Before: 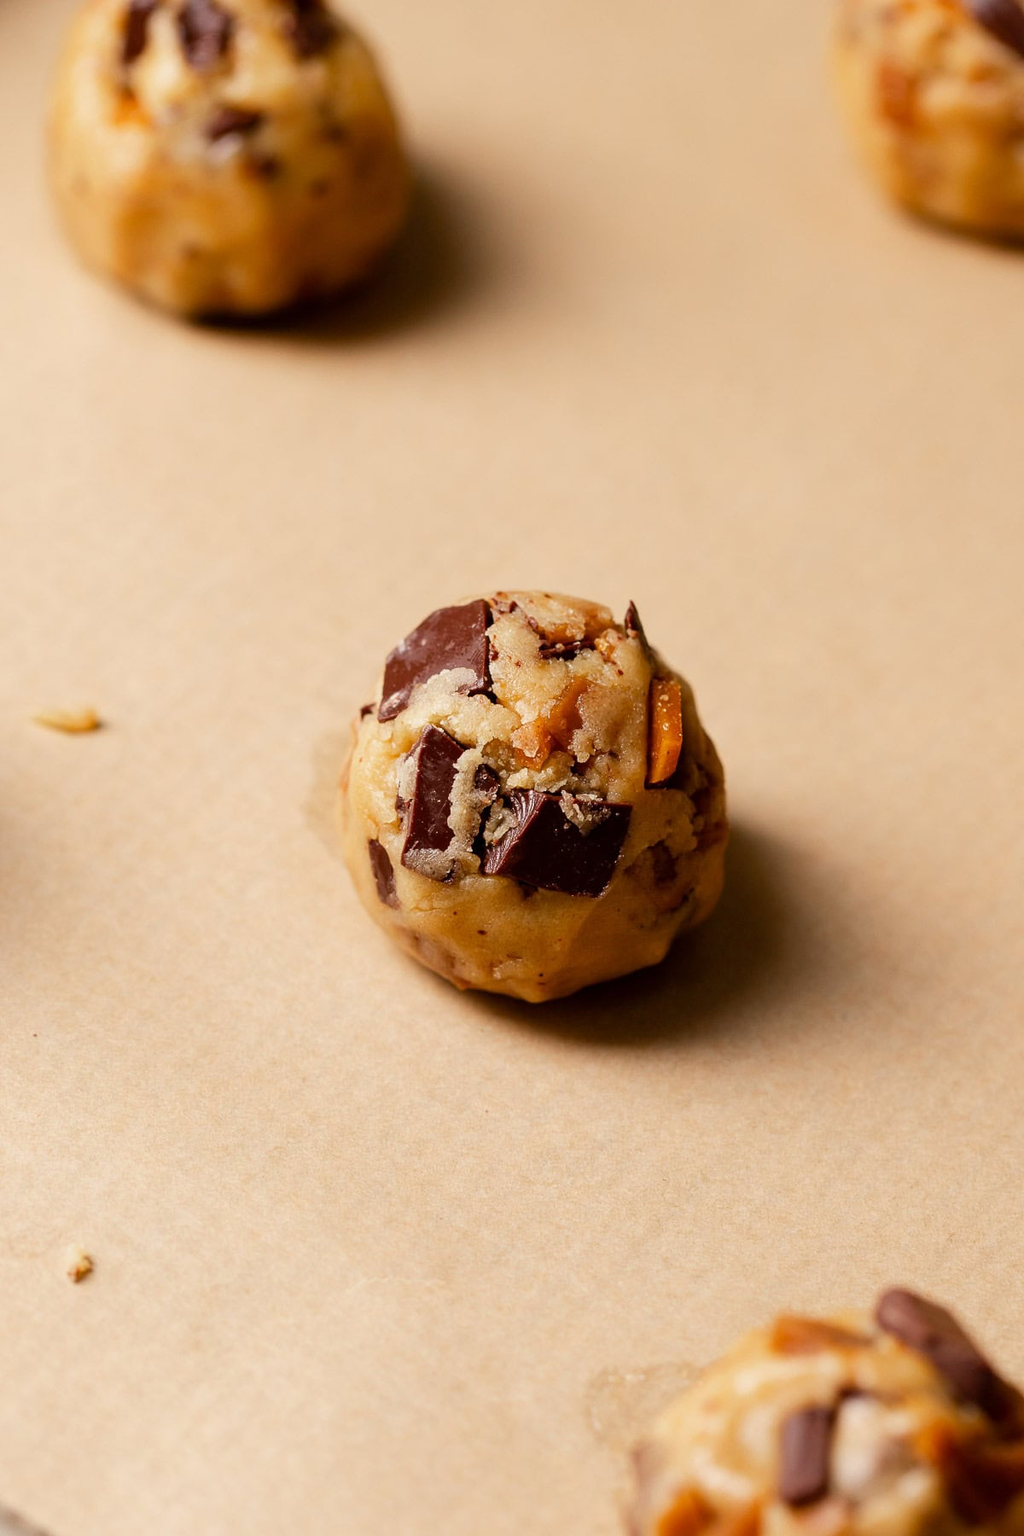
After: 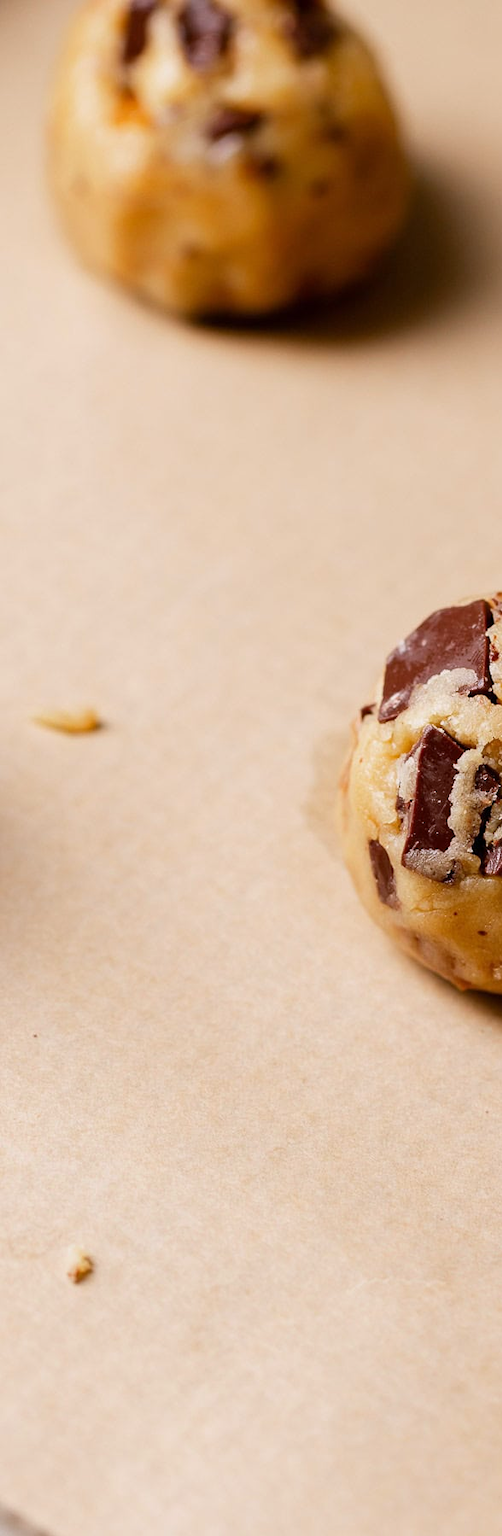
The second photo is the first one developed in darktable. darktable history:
white balance: red 0.984, blue 1.059
crop and rotate: left 0%, top 0%, right 50.845%
